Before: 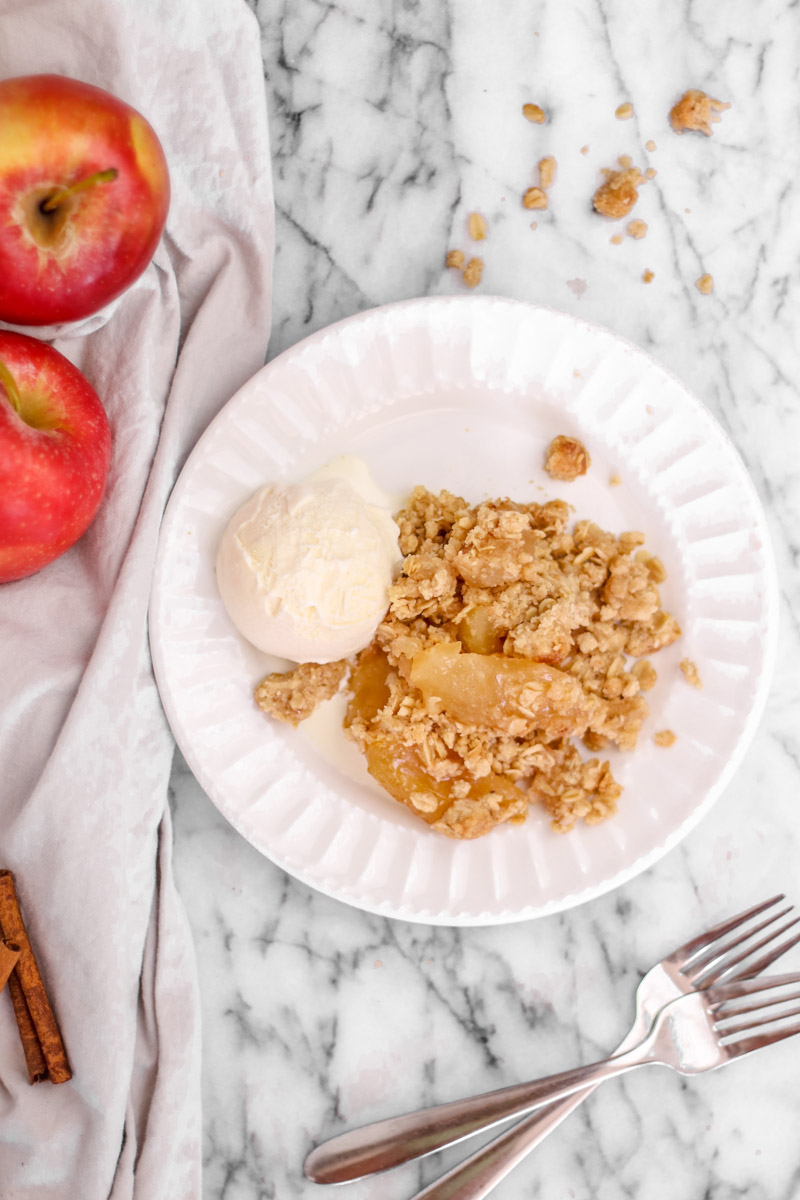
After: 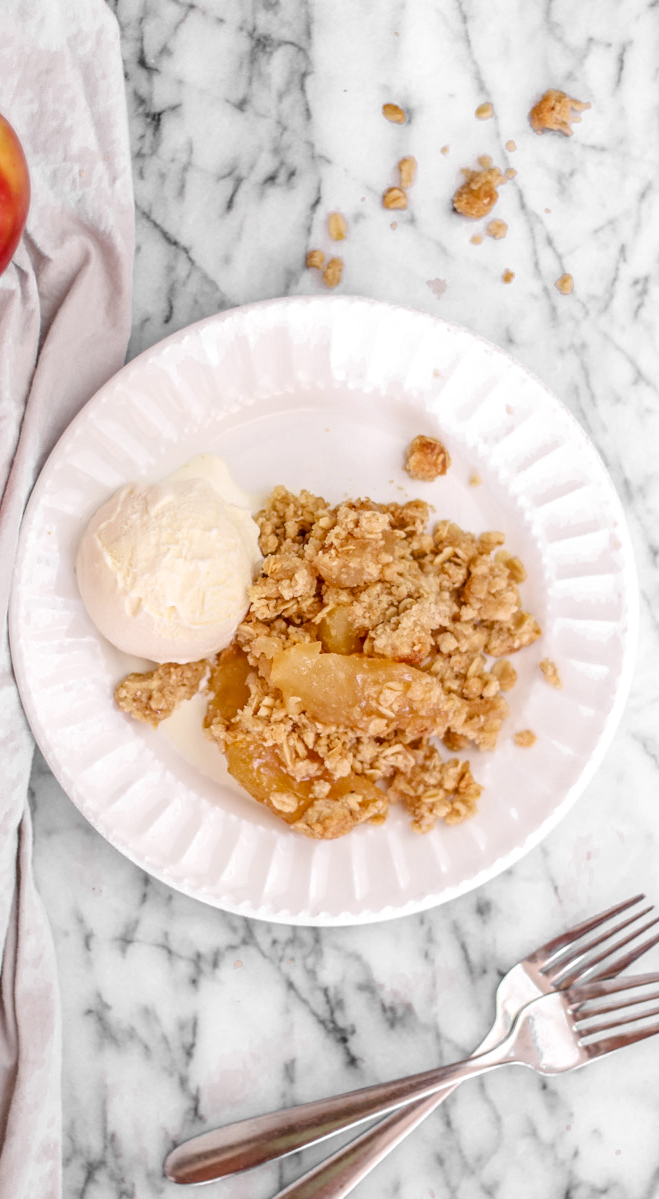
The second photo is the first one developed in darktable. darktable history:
contrast equalizer: y [[0.439, 0.44, 0.442, 0.457, 0.493, 0.498], [0.5 ×6], [0.5 ×6], [0 ×6], [0 ×6]], mix 0.59
crop: left 17.582%, bottom 0.031%
local contrast: detail 130%
